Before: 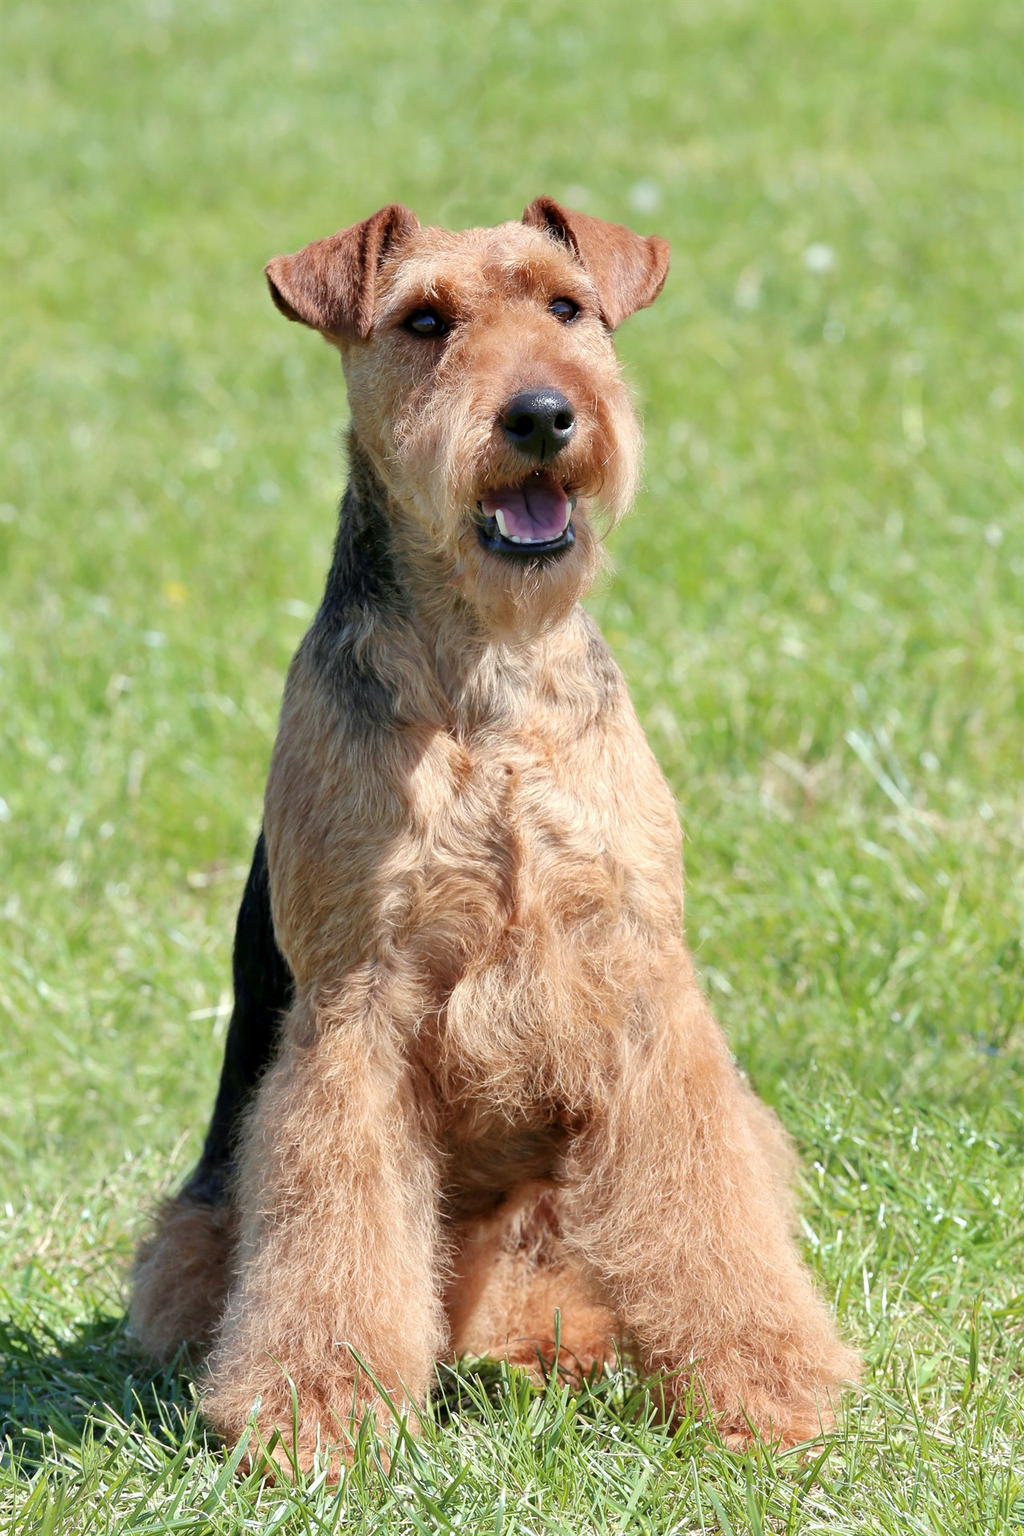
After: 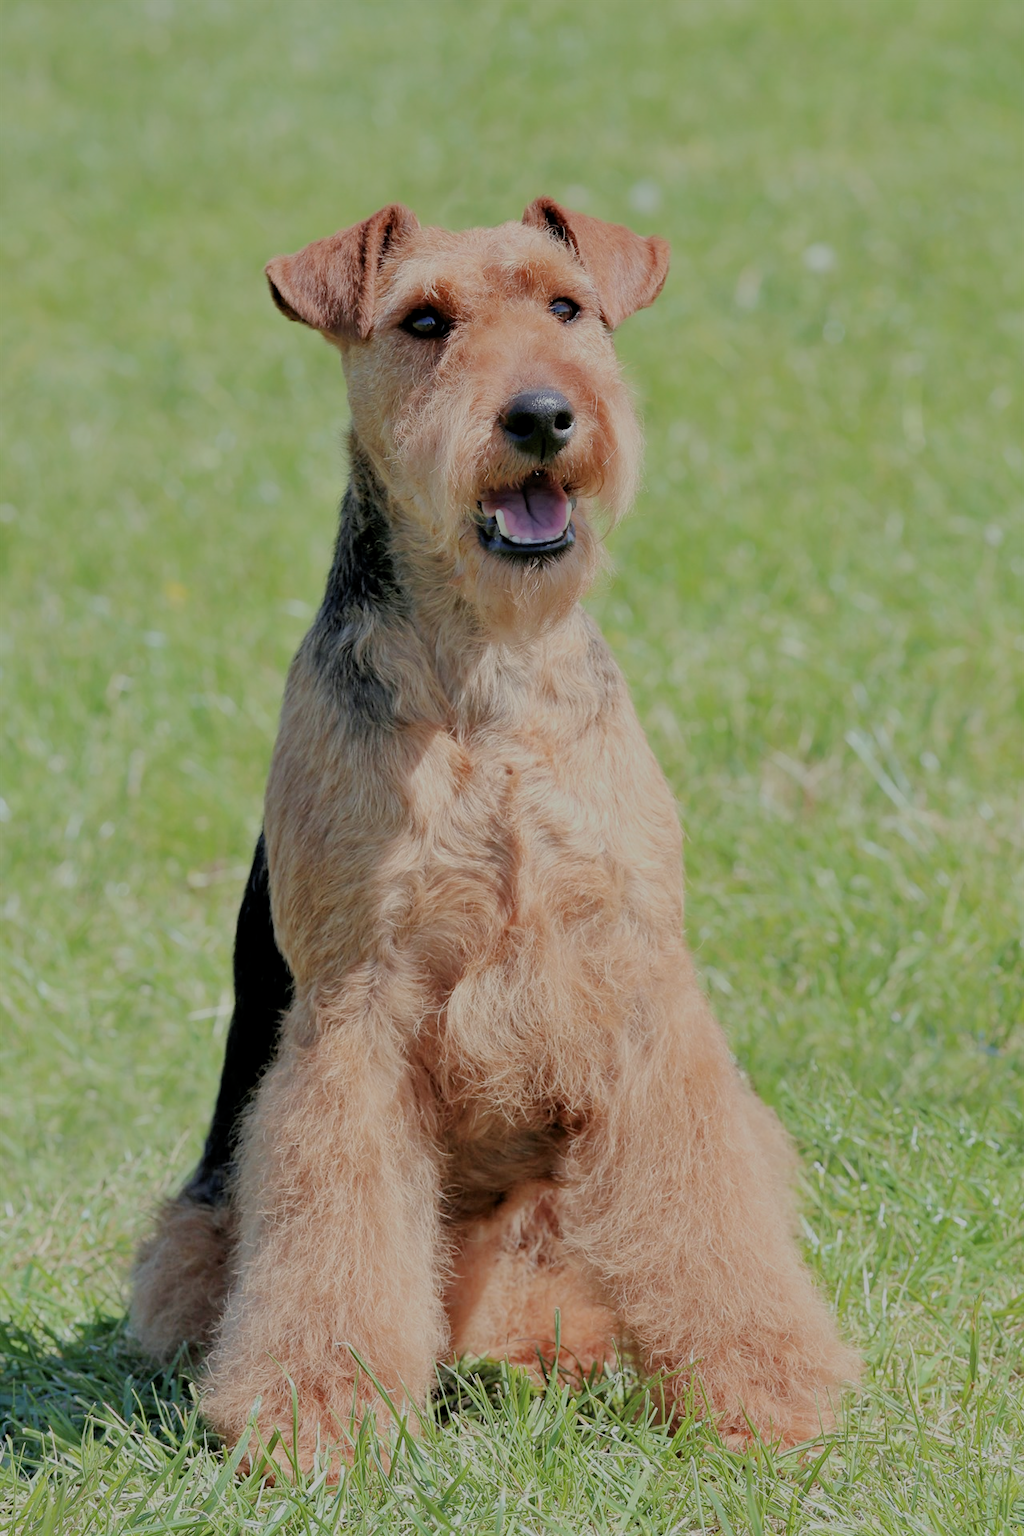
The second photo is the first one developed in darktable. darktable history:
filmic rgb: black relative exposure -7.01 EV, white relative exposure 6.03 EV, target black luminance 0%, hardness 2.76, latitude 61.58%, contrast 0.697, highlights saturation mix 10.41%, shadows ↔ highlights balance -0.045%
